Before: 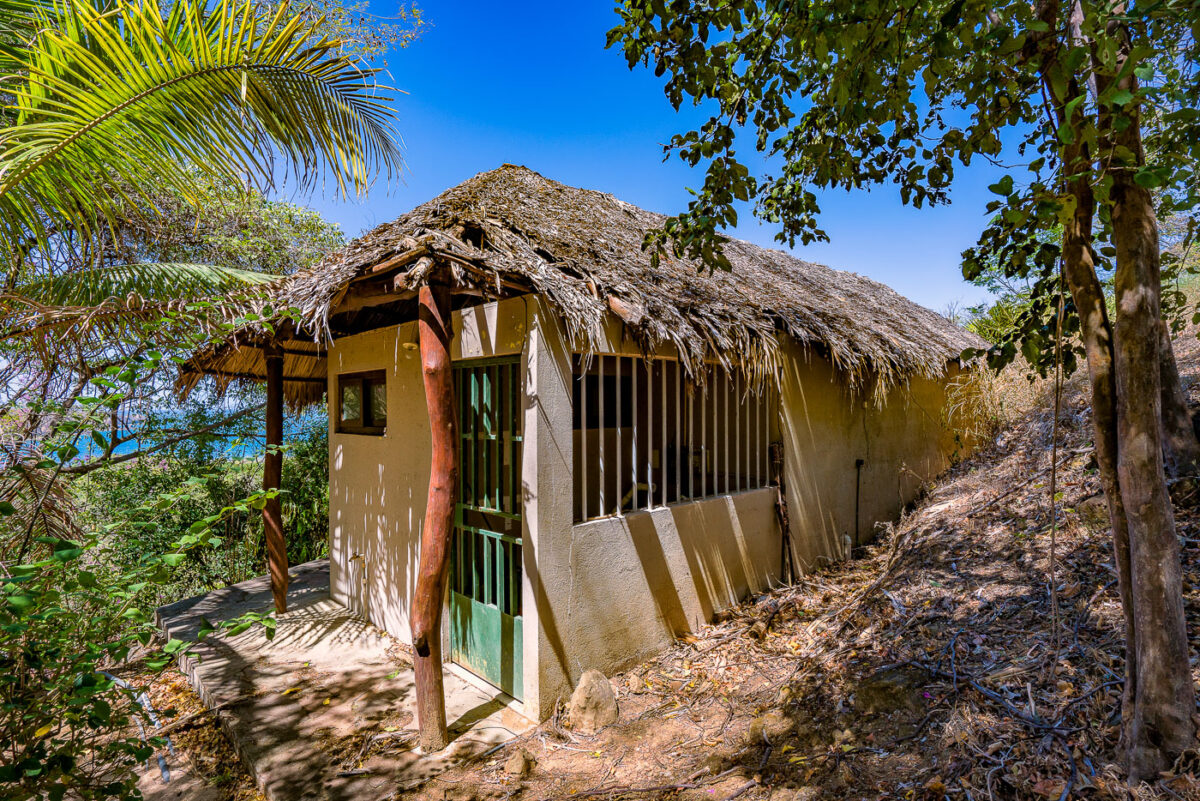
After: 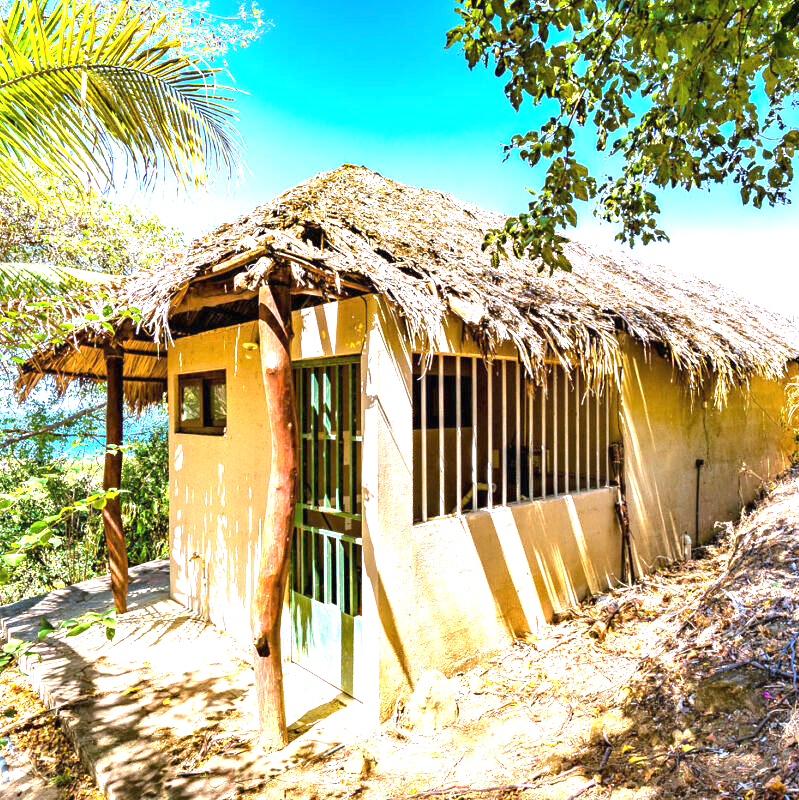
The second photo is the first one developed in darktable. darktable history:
exposure: black level correction 0, exposure 2.138 EV, compensate exposure bias true, compensate highlight preservation false
crop and rotate: left 13.342%, right 19.991%
